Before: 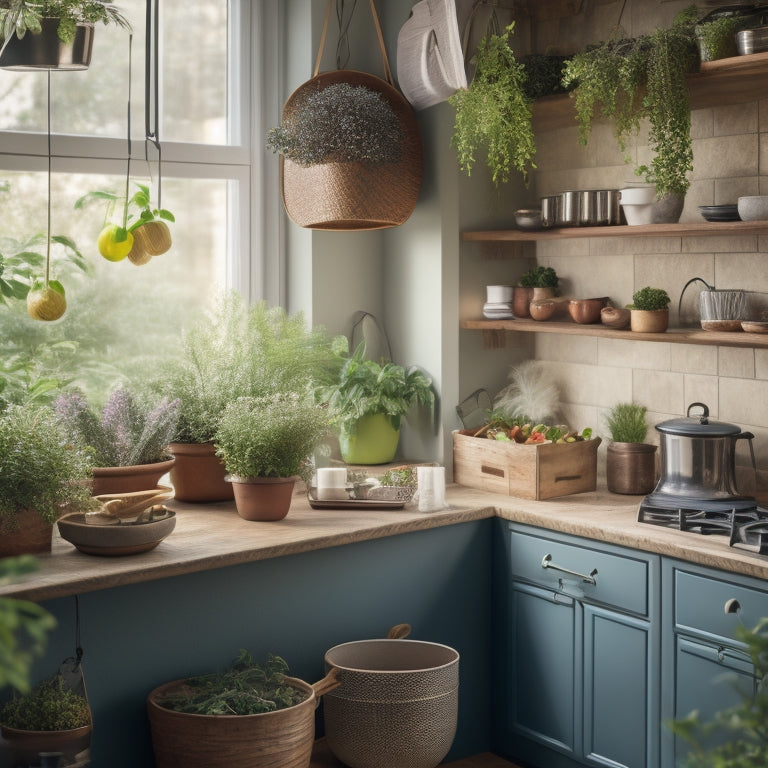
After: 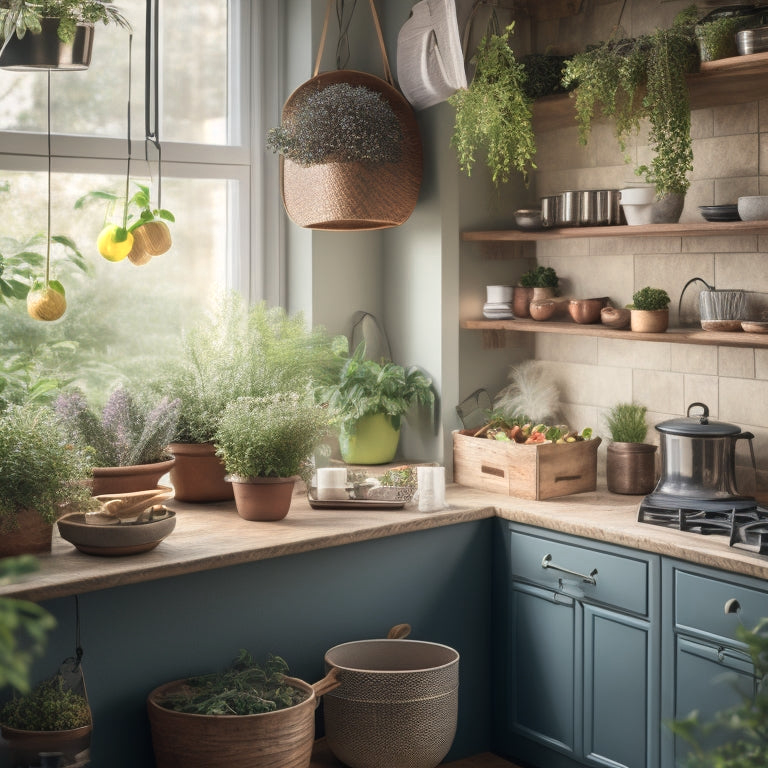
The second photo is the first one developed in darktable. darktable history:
color zones: curves: ch0 [(0.018, 0.548) (0.224, 0.64) (0.425, 0.447) (0.675, 0.575) (0.732, 0.579)]; ch1 [(0.066, 0.487) (0.25, 0.5) (0.404, 0.43) (0.75, 0.421) (0.956, 0.421)]; ch2 [(0.044, 0.561) (0.215, 0.465) (0.399, 0.544) (0.465, 0.548) (0.614, 0.447) (0.724, 0.43) (0.882, 0.623) (0.956, 0.632)]
